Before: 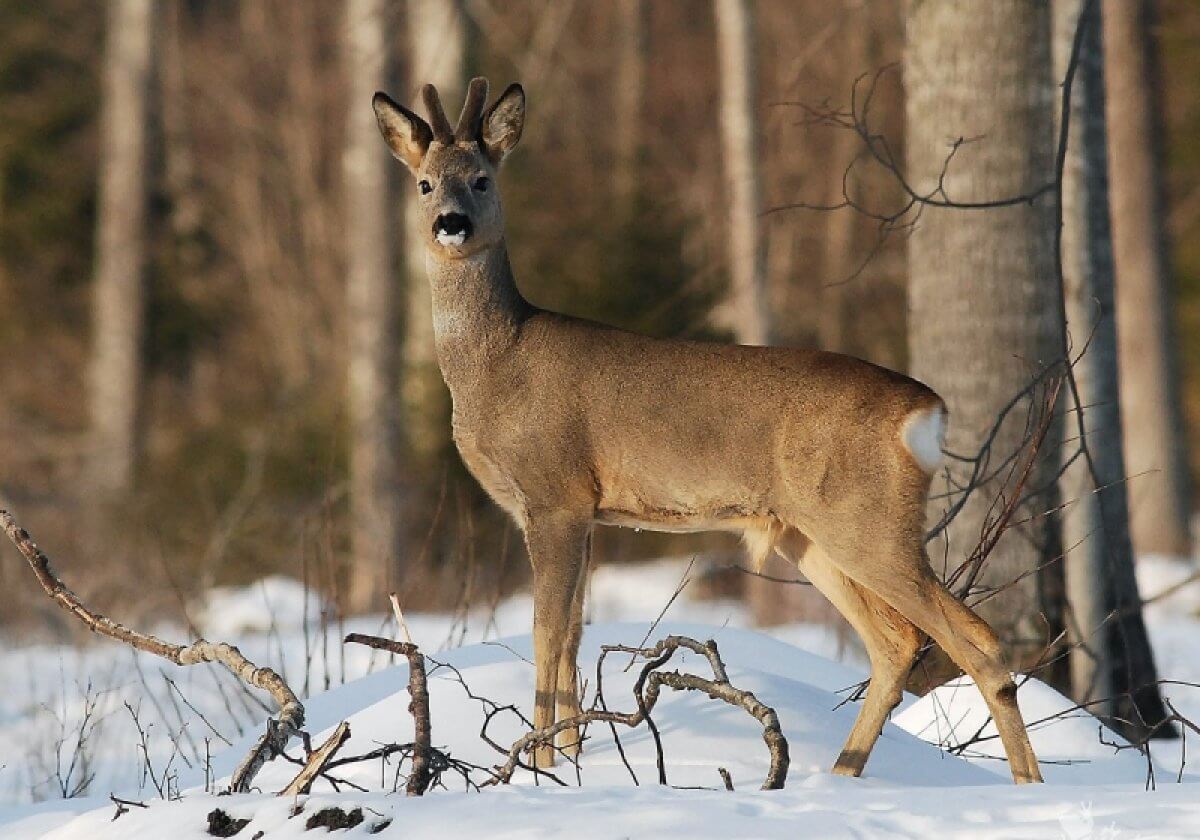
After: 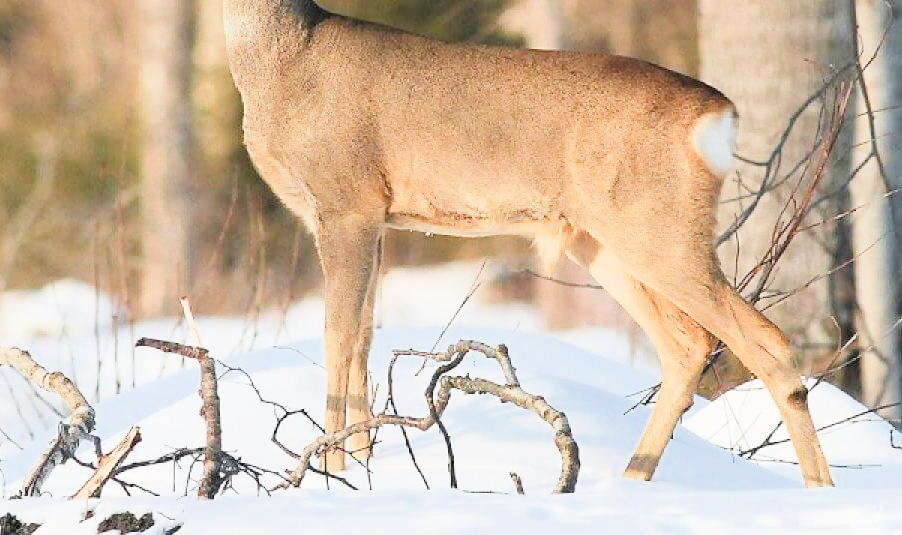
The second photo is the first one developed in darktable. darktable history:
exposure: black level correction 0, exposure 2.115 EV, compensate highlight preservation false
filmic rgb: black relative exposure -16 EV, white relative exposure 6.93 EV, hardness 4.69
crop and rotate: left 17.434%, top 35.333%, right 7.376%, bottom 0.893%
